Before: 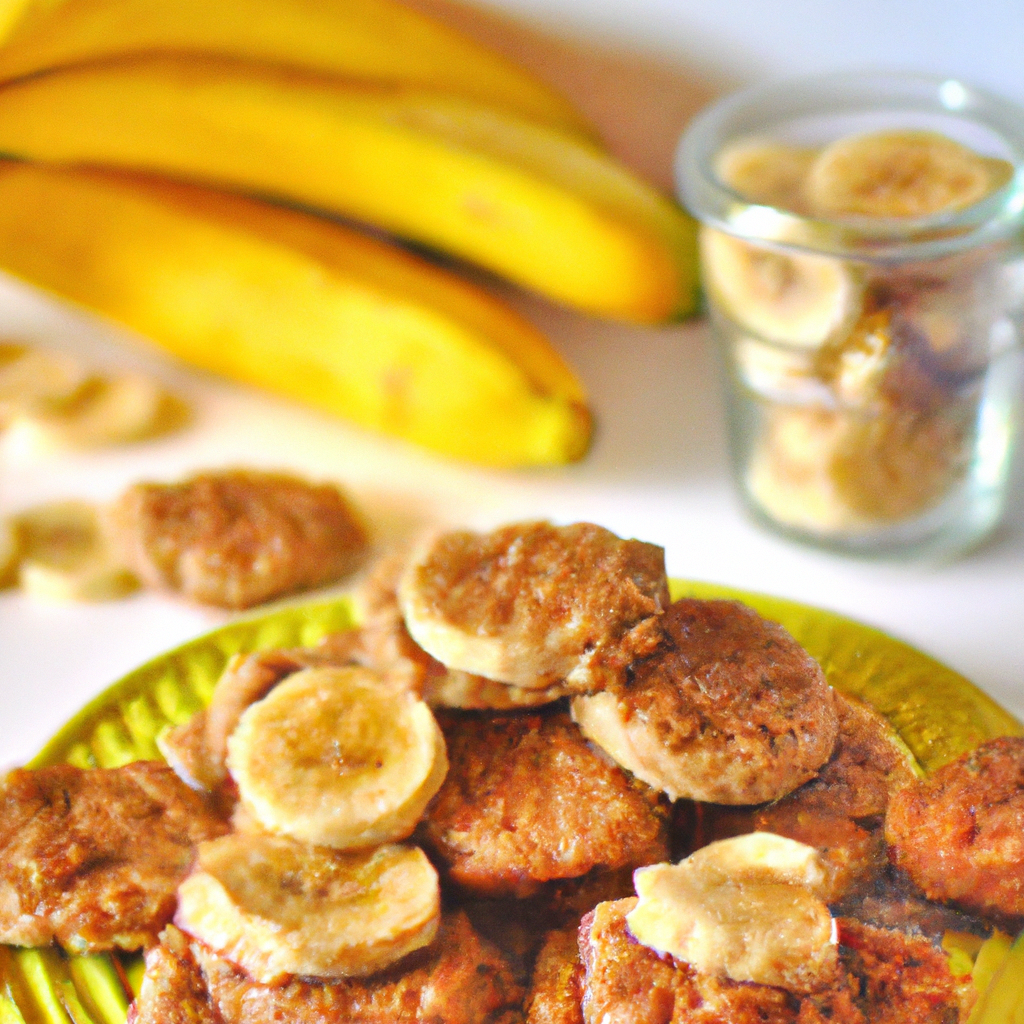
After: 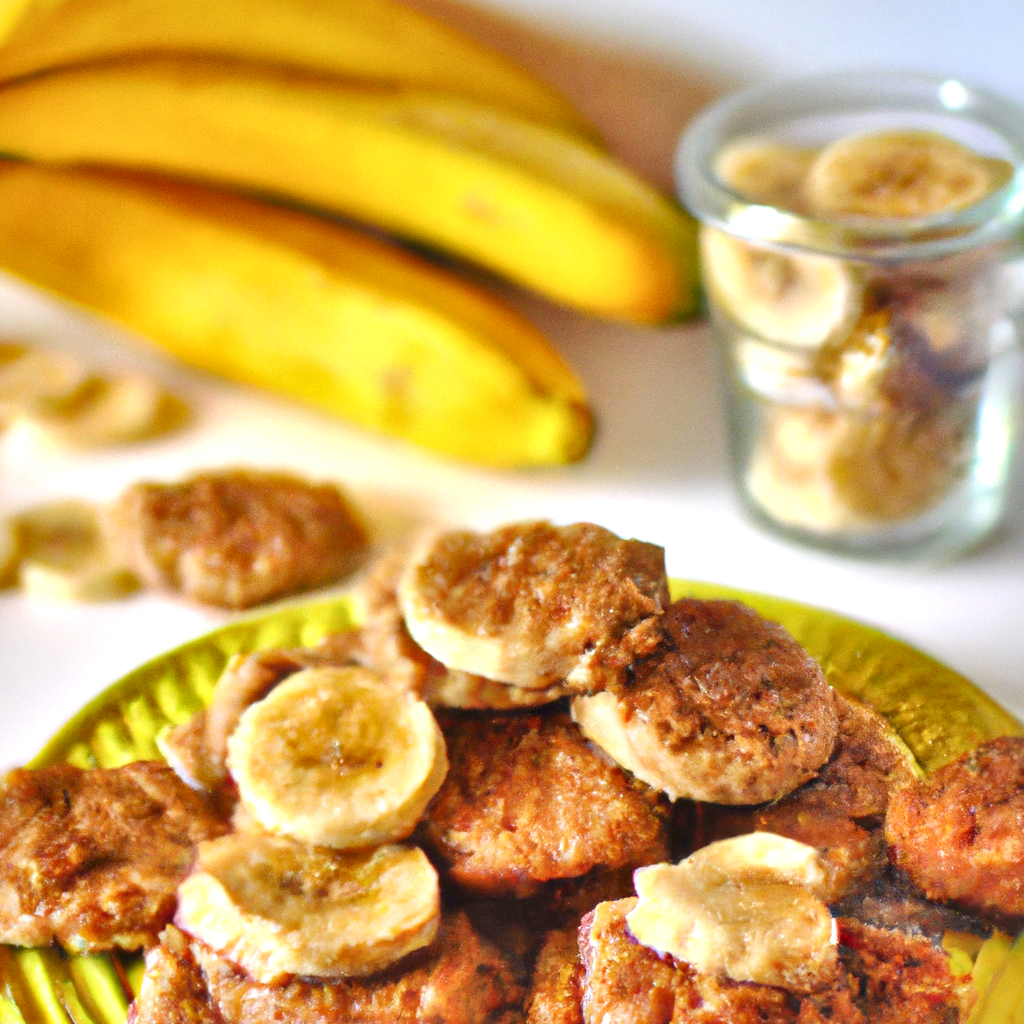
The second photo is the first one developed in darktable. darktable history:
local contrast: mode bilateral grid, contrast 25, coarseness 47, detail 151%, midtone range 0.2
tone equalizer: on, module defaults
